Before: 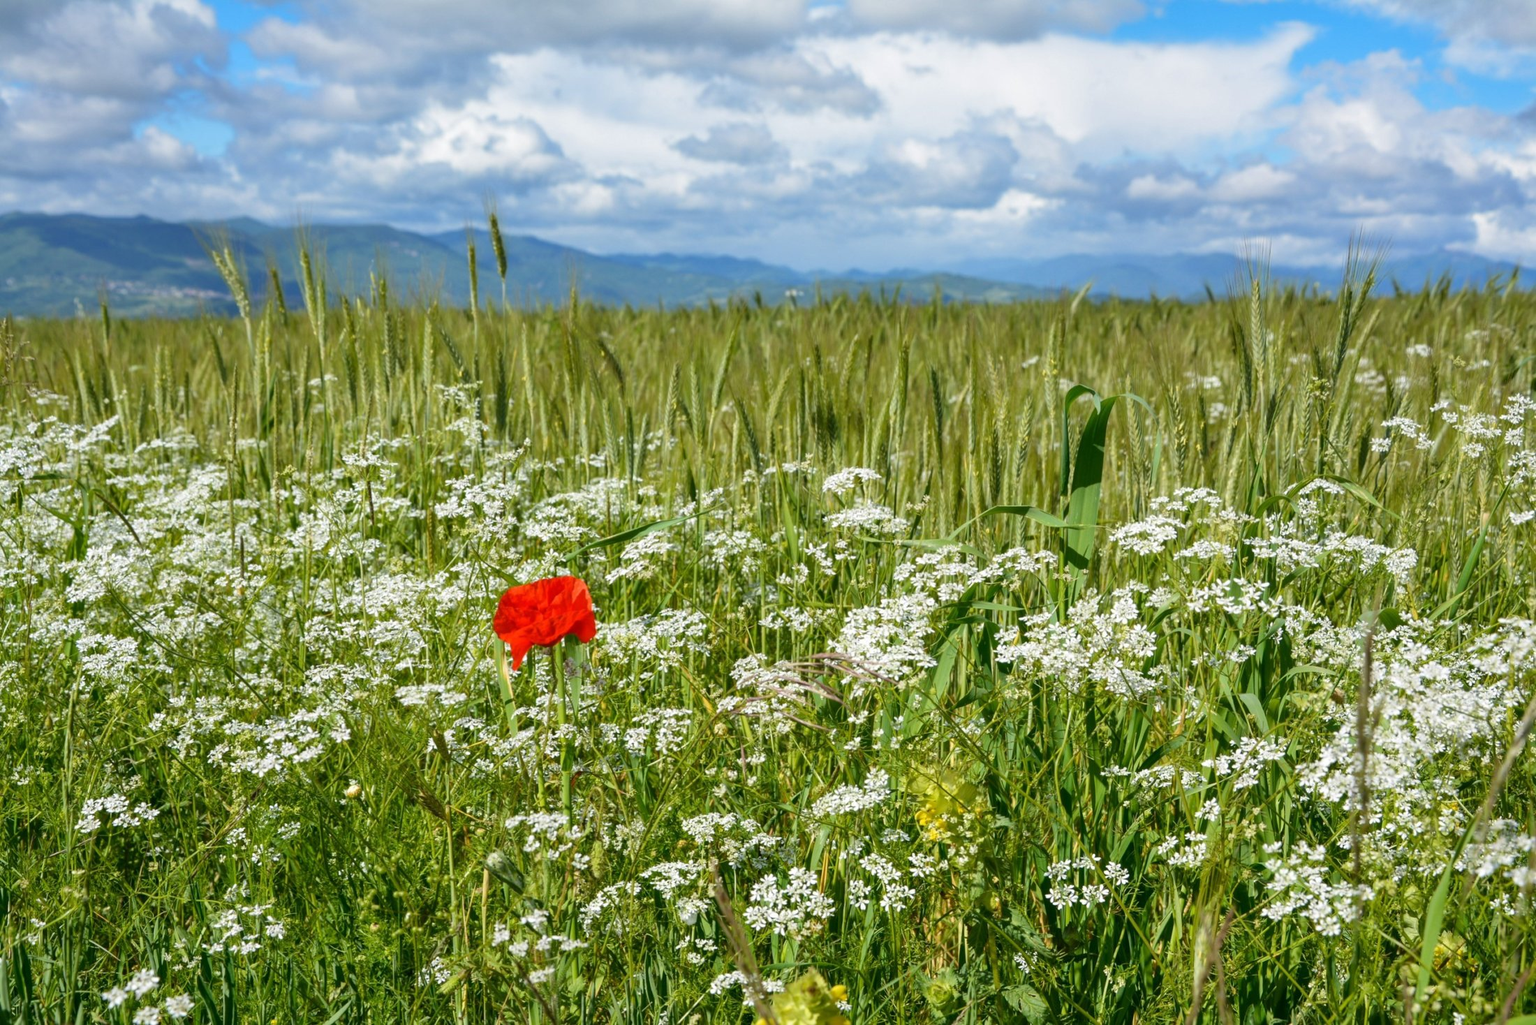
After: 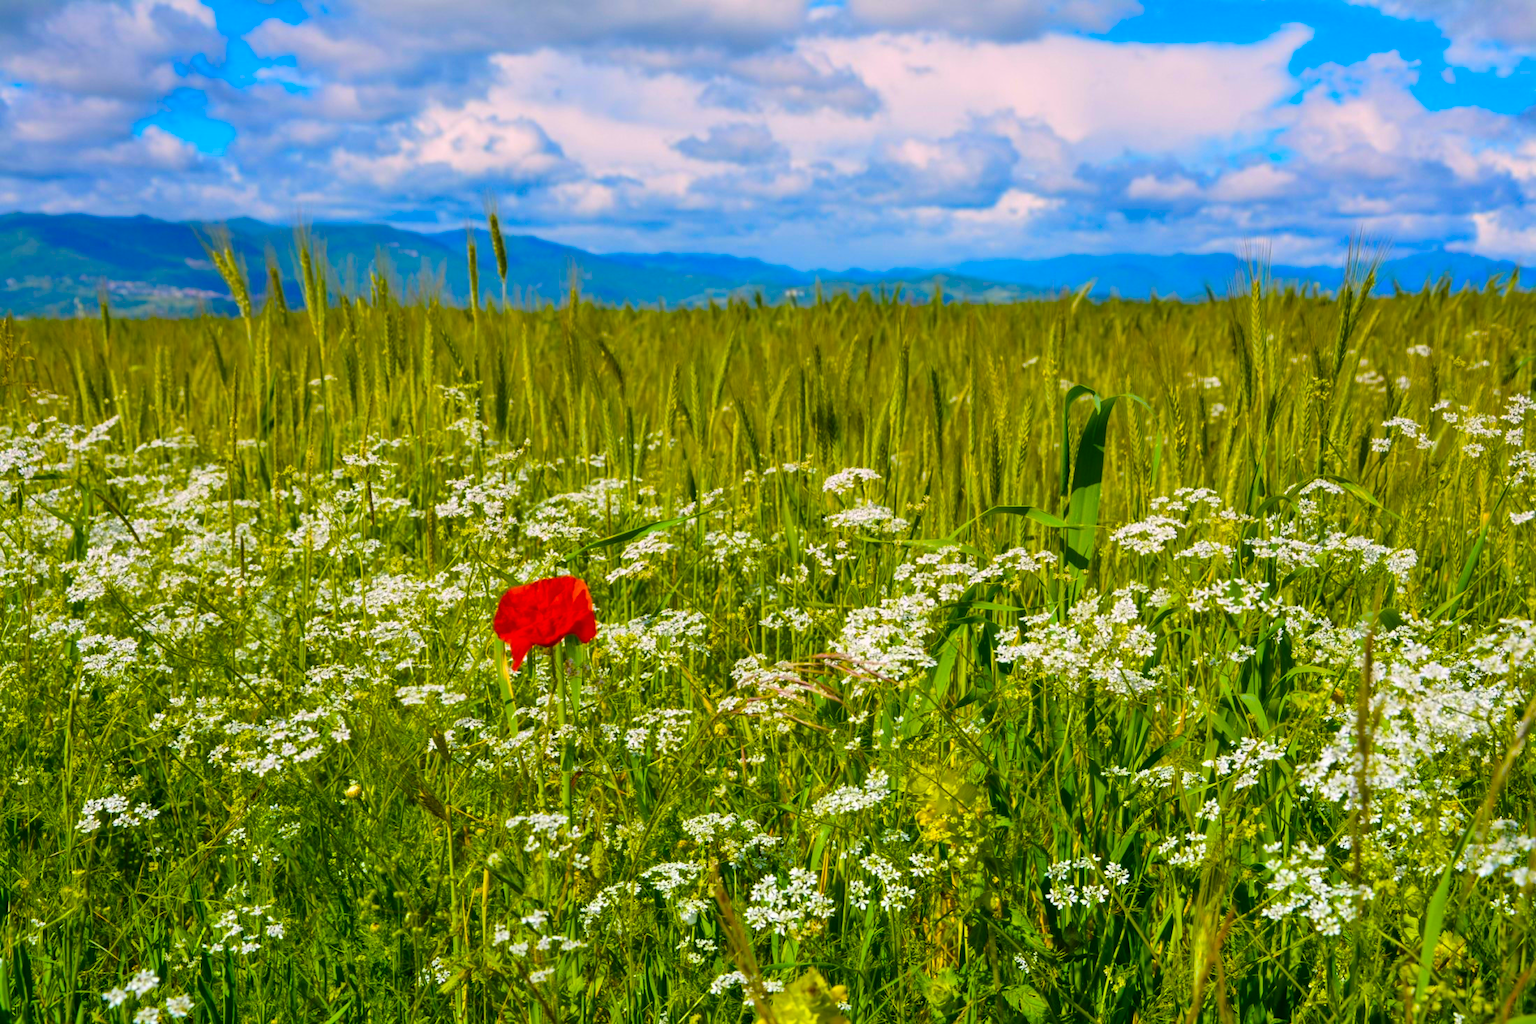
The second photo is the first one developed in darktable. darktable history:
color balance rgb: linear chroma grading › global chroma 42%, perceptual saturation grading › global saturation 42%, global vibrance 33%
graduated density: density 0.38 EV, hardness 21%, rotation -6.11°, saturation 32%
